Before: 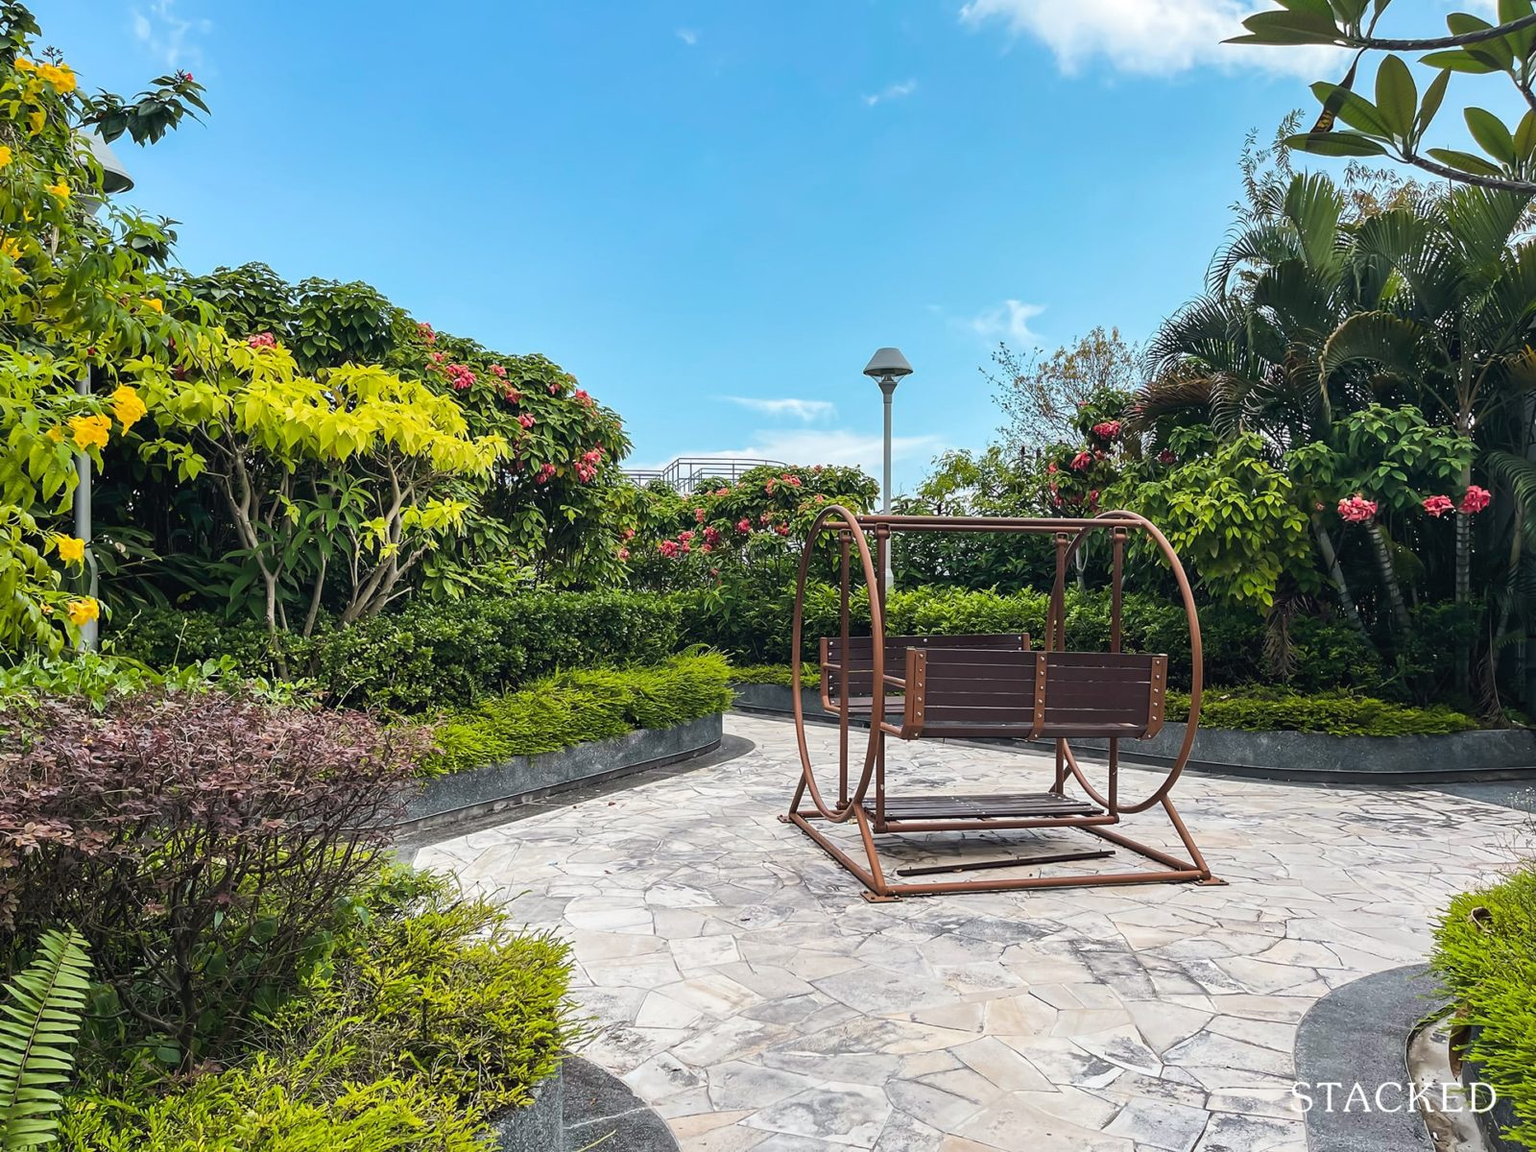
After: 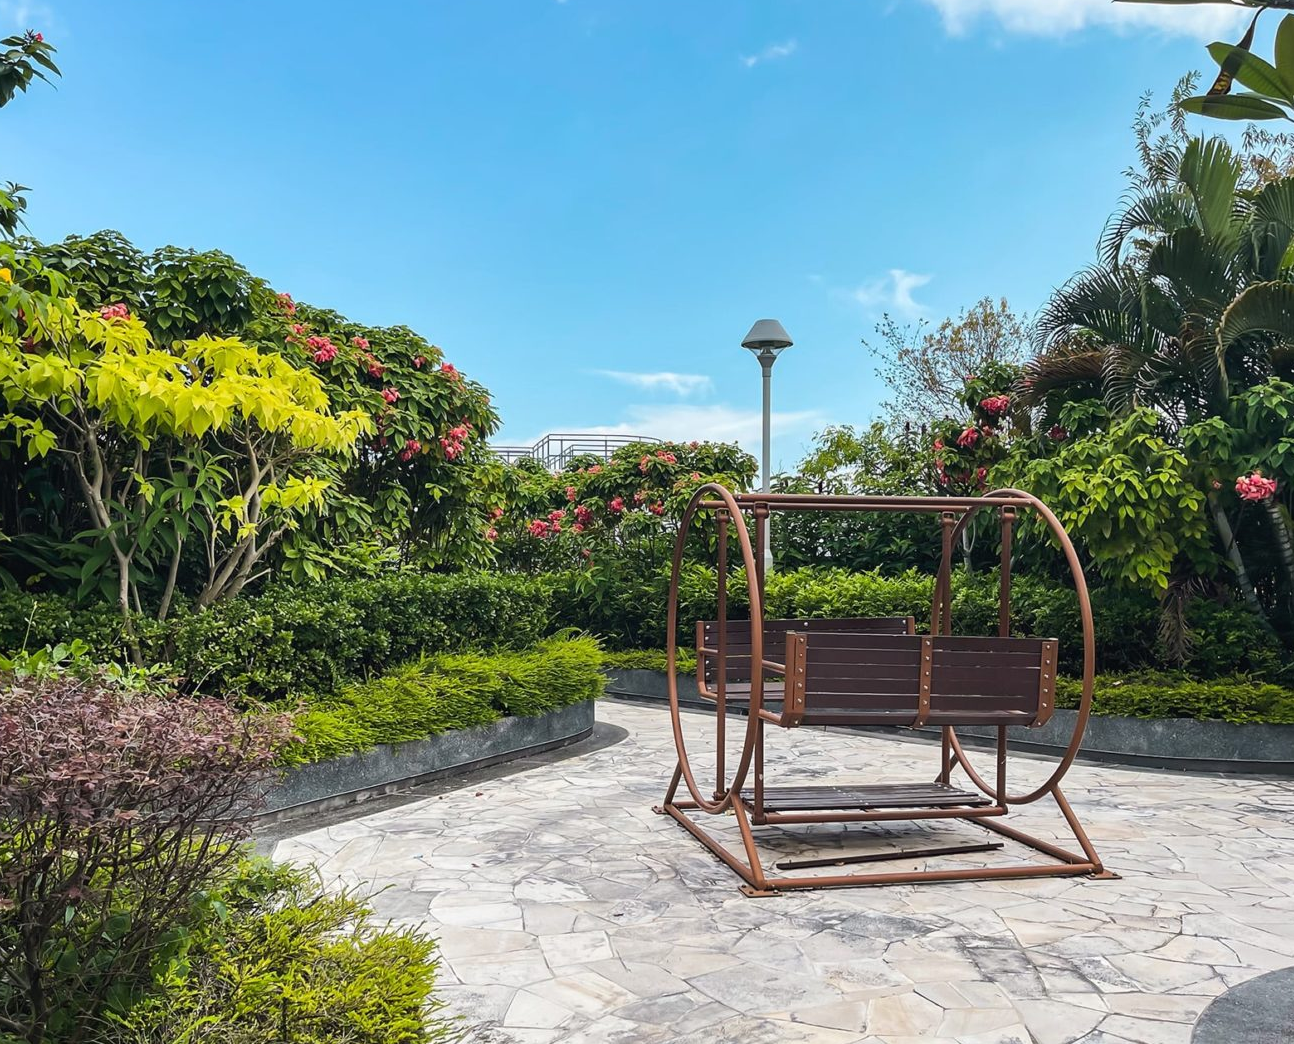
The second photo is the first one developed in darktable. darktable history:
crop: left 9.911%, top 3.65%, right 9.16%, bottom 9.298%
